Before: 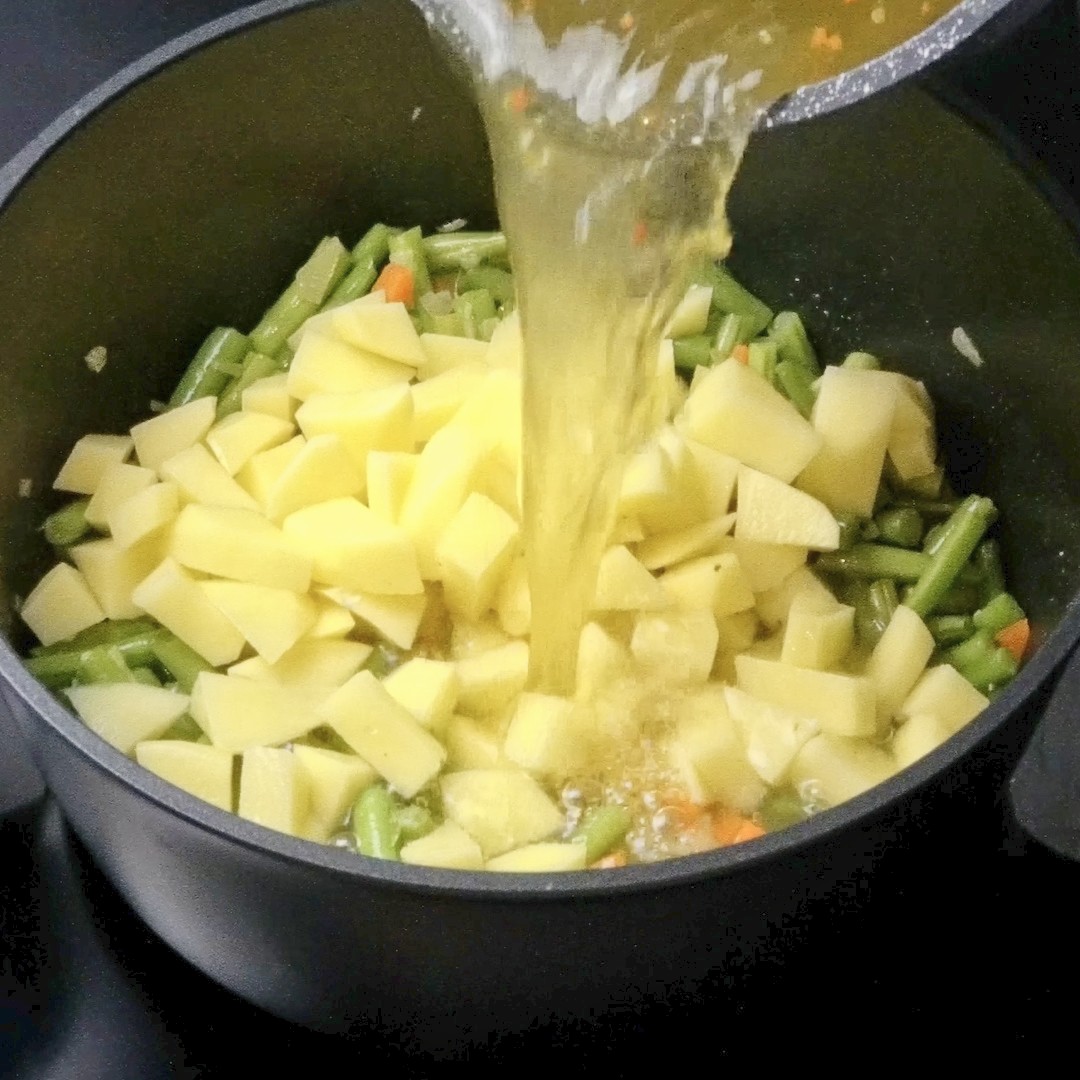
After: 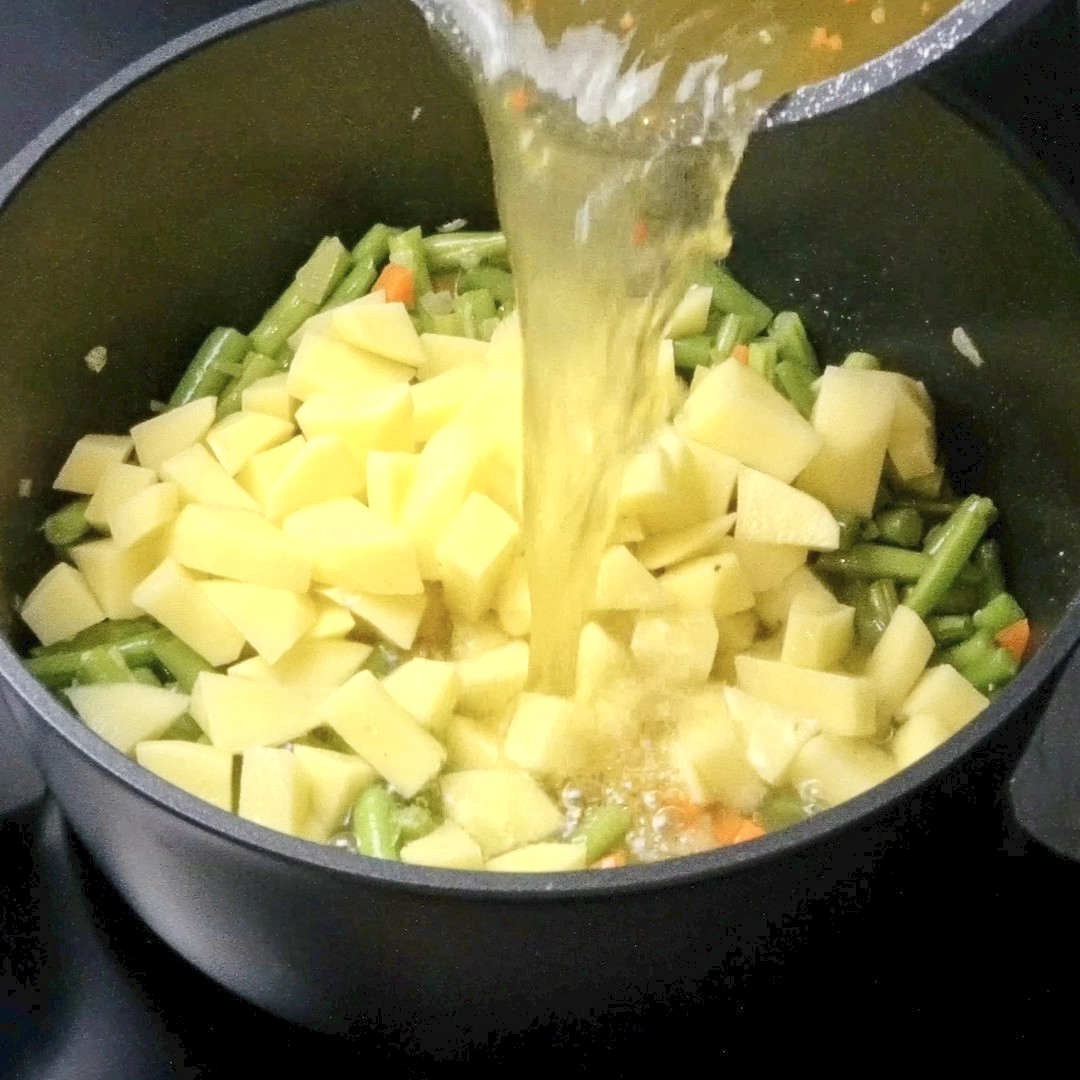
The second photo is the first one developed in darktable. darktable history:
exposure: exposure 0.222 EV, compensate exposure bias true, compensate highlight preservation false
